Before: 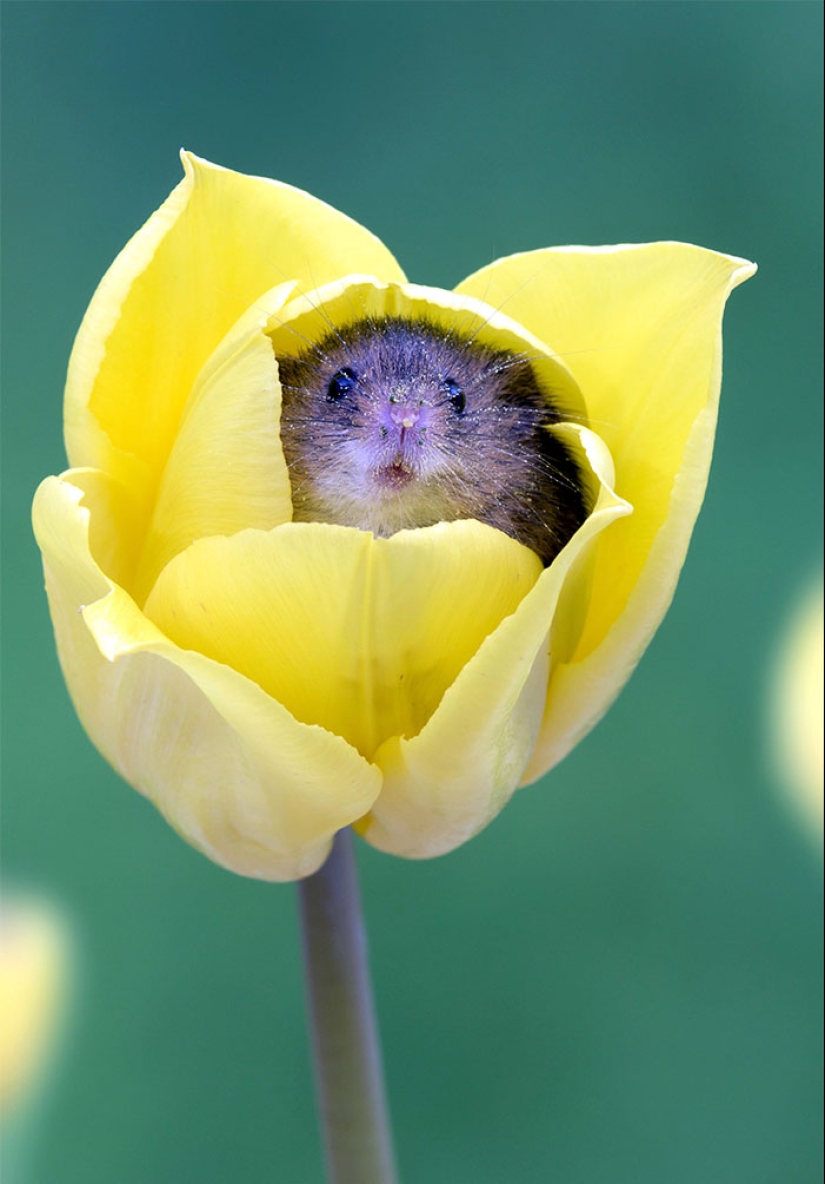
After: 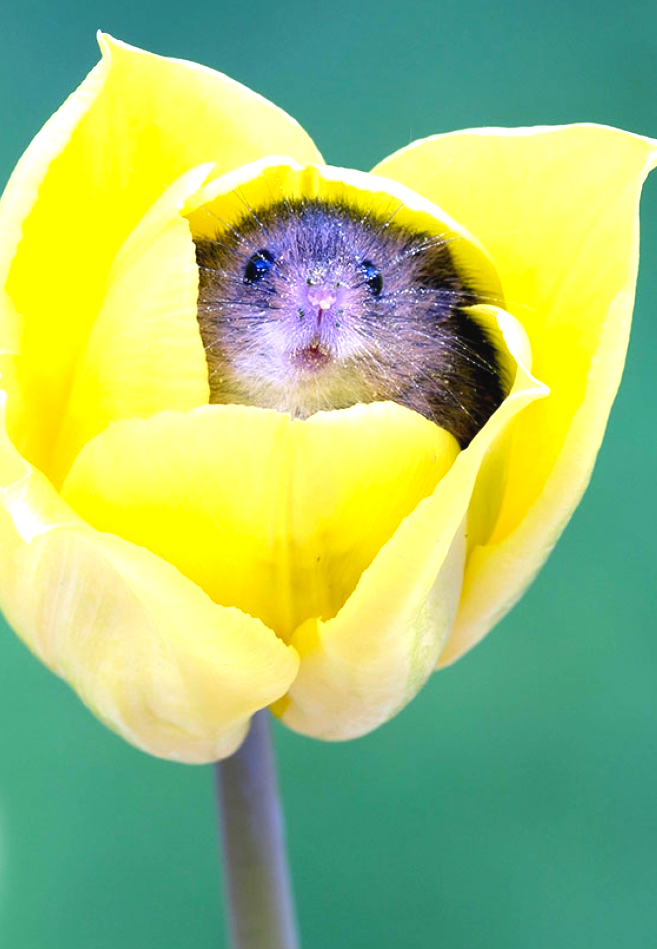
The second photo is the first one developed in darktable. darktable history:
exposure: black level correction -0.002, exposure 0.704 EV, compensate highlight preservation false
crop and rotate: left 10.175%, top 10.035%, right 10.08%, bottom 9.799%
contrast brightness saturation: saturation 0.13
